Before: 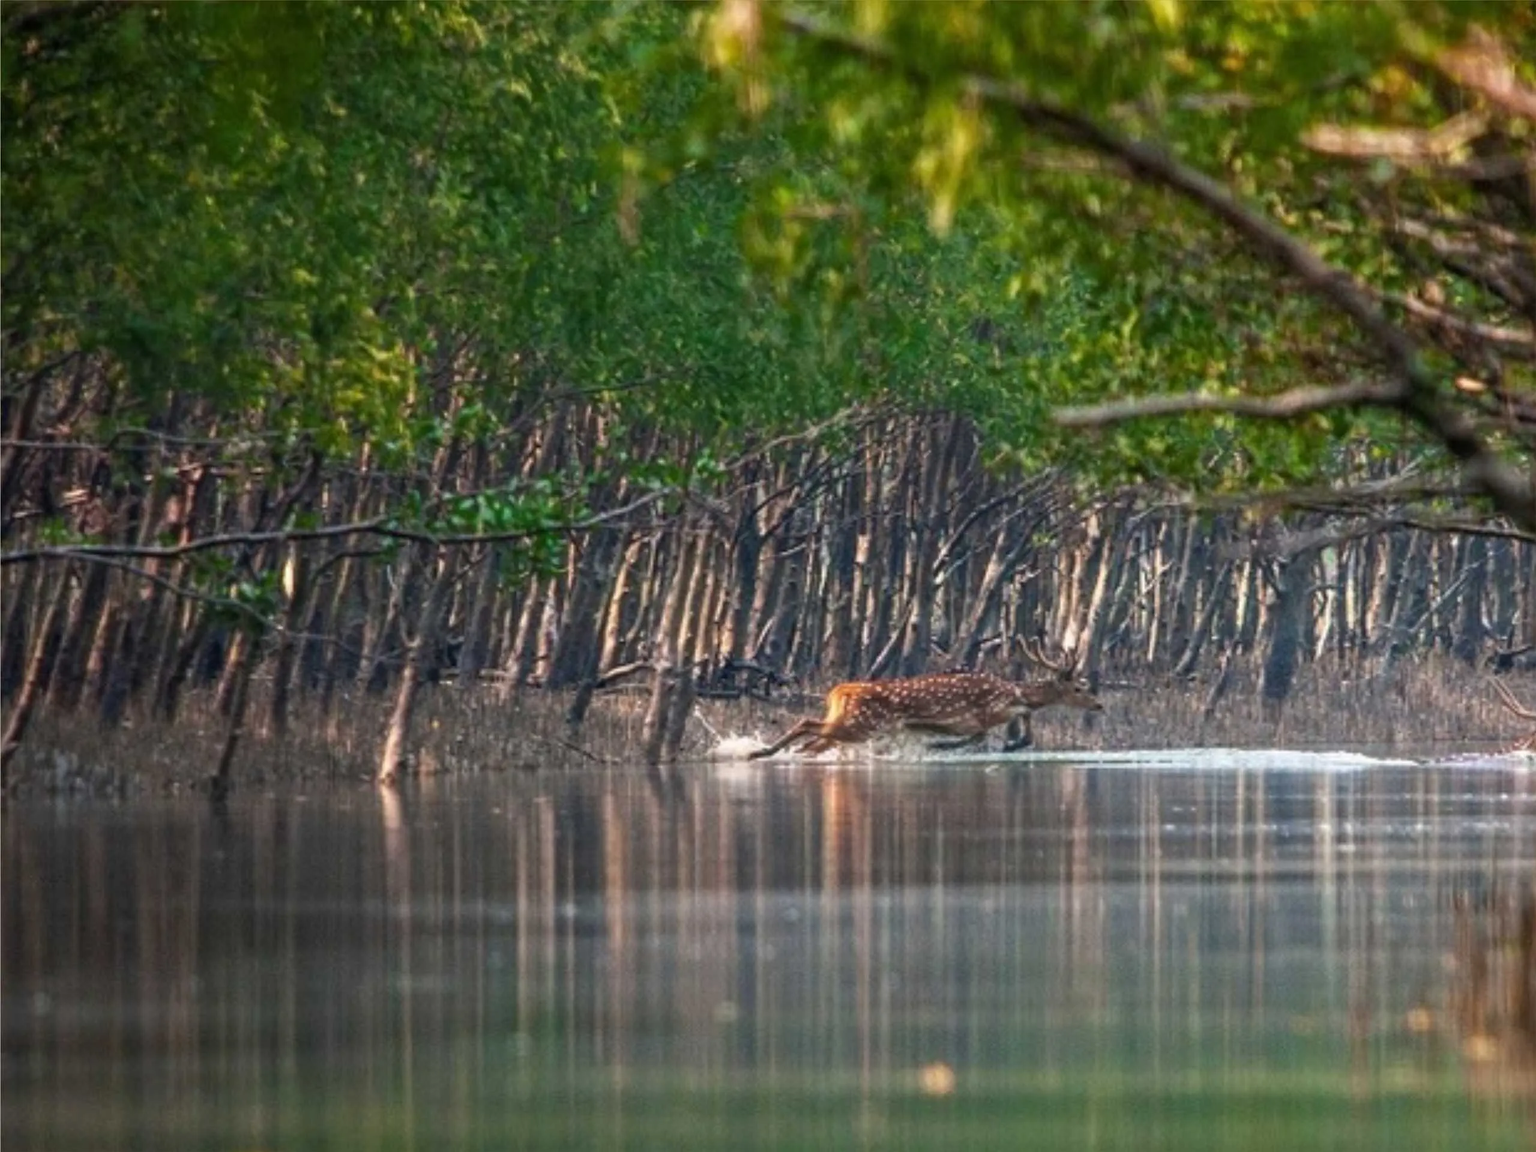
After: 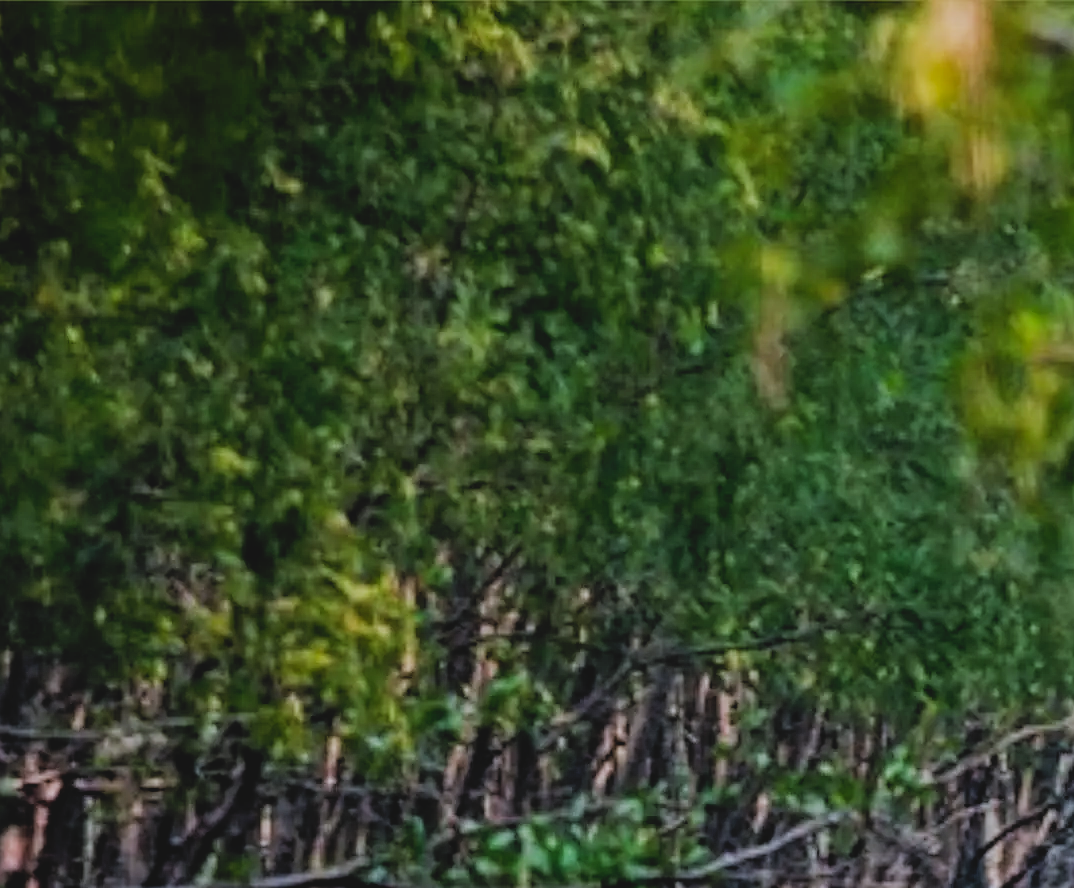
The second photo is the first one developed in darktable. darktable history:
crop and rotate: left 10.817%, top 0.062%, right 47.194%, bottom 53.626%
contrast brightness saturation: contrast -0.1, brightness 0.05, saturation 0.08
filmic rgb: black relative exposure -4.14 EV, white relative exposure 5.1 EV, hardness 2.11, contrast 1.165
tone equalizer: on, module defaults
white balance: red 0.984, blue 1.059
sharpen: amount 0.2
